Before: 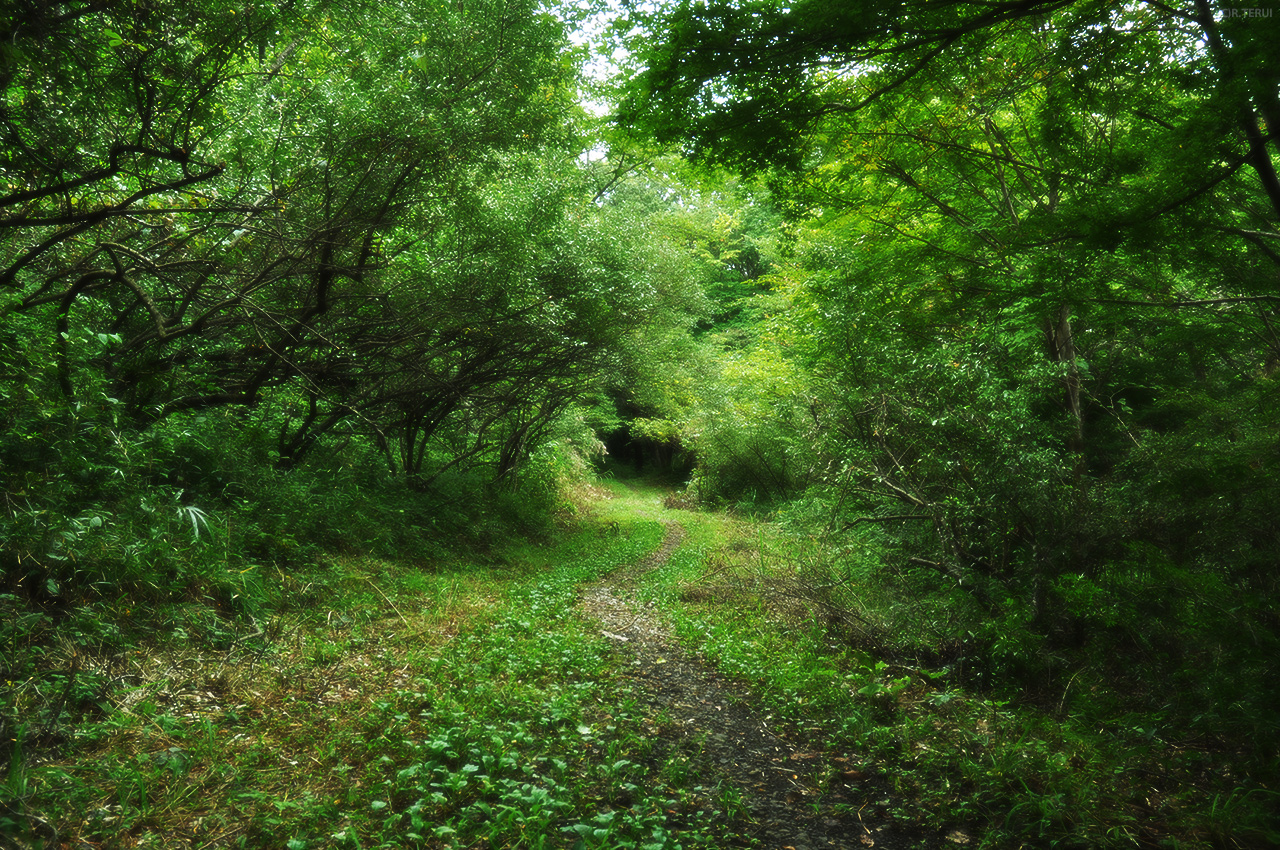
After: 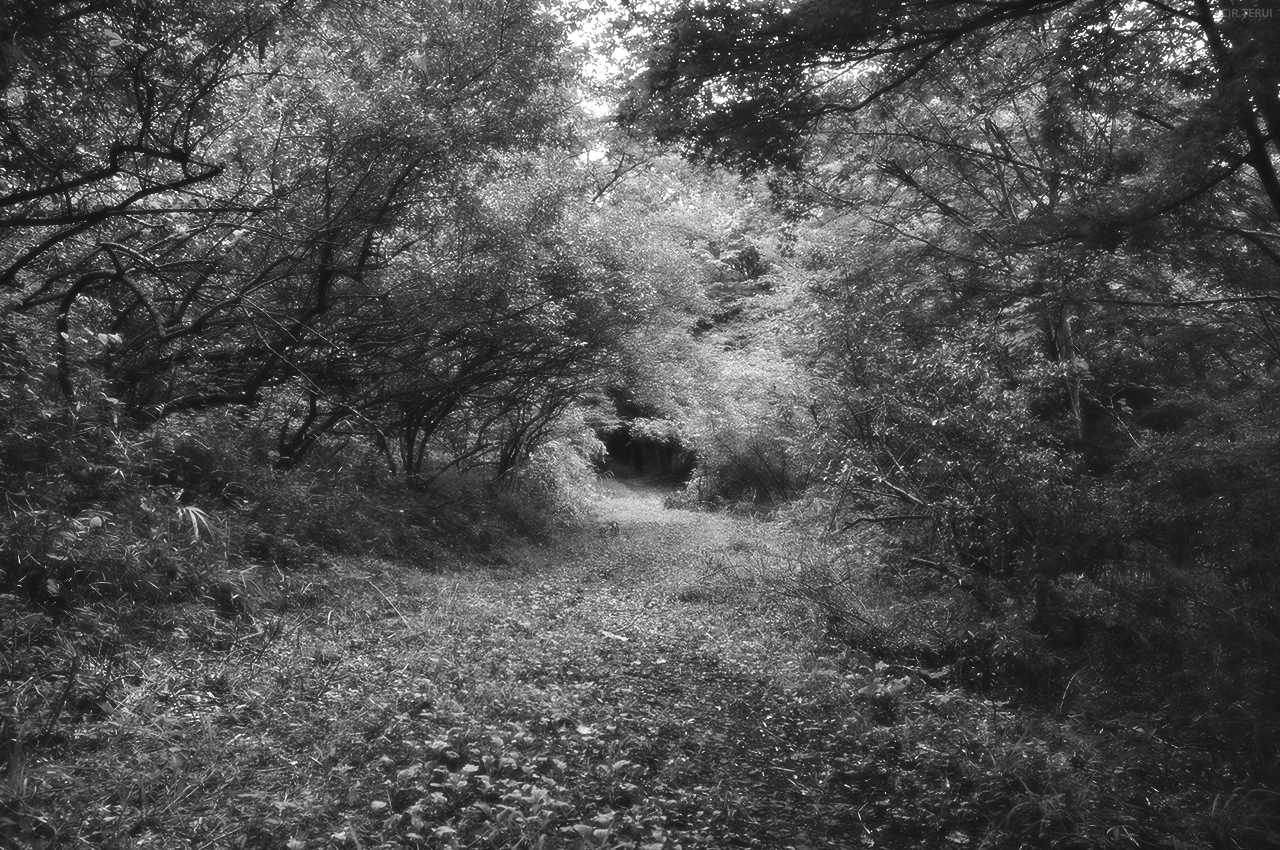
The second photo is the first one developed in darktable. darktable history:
monochrome: on, module defaults
exposure: black level correction -0.005, exposure 0.054 EV, compensate highlight preservation false
haze removal: compatibility mode true, adaptive false
